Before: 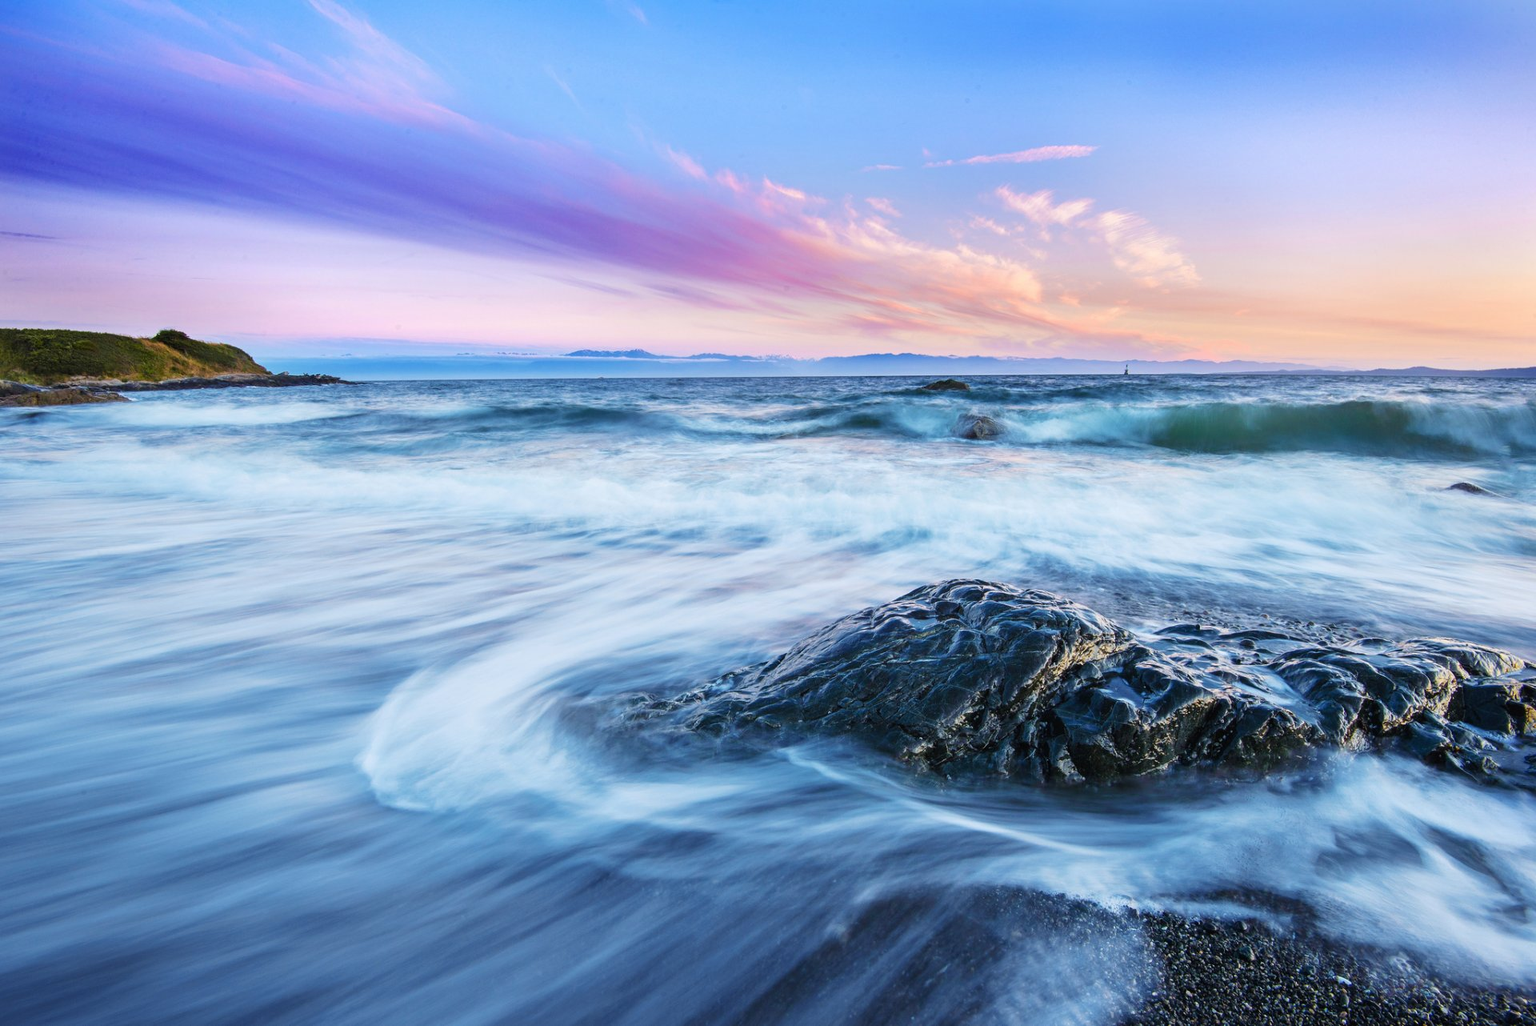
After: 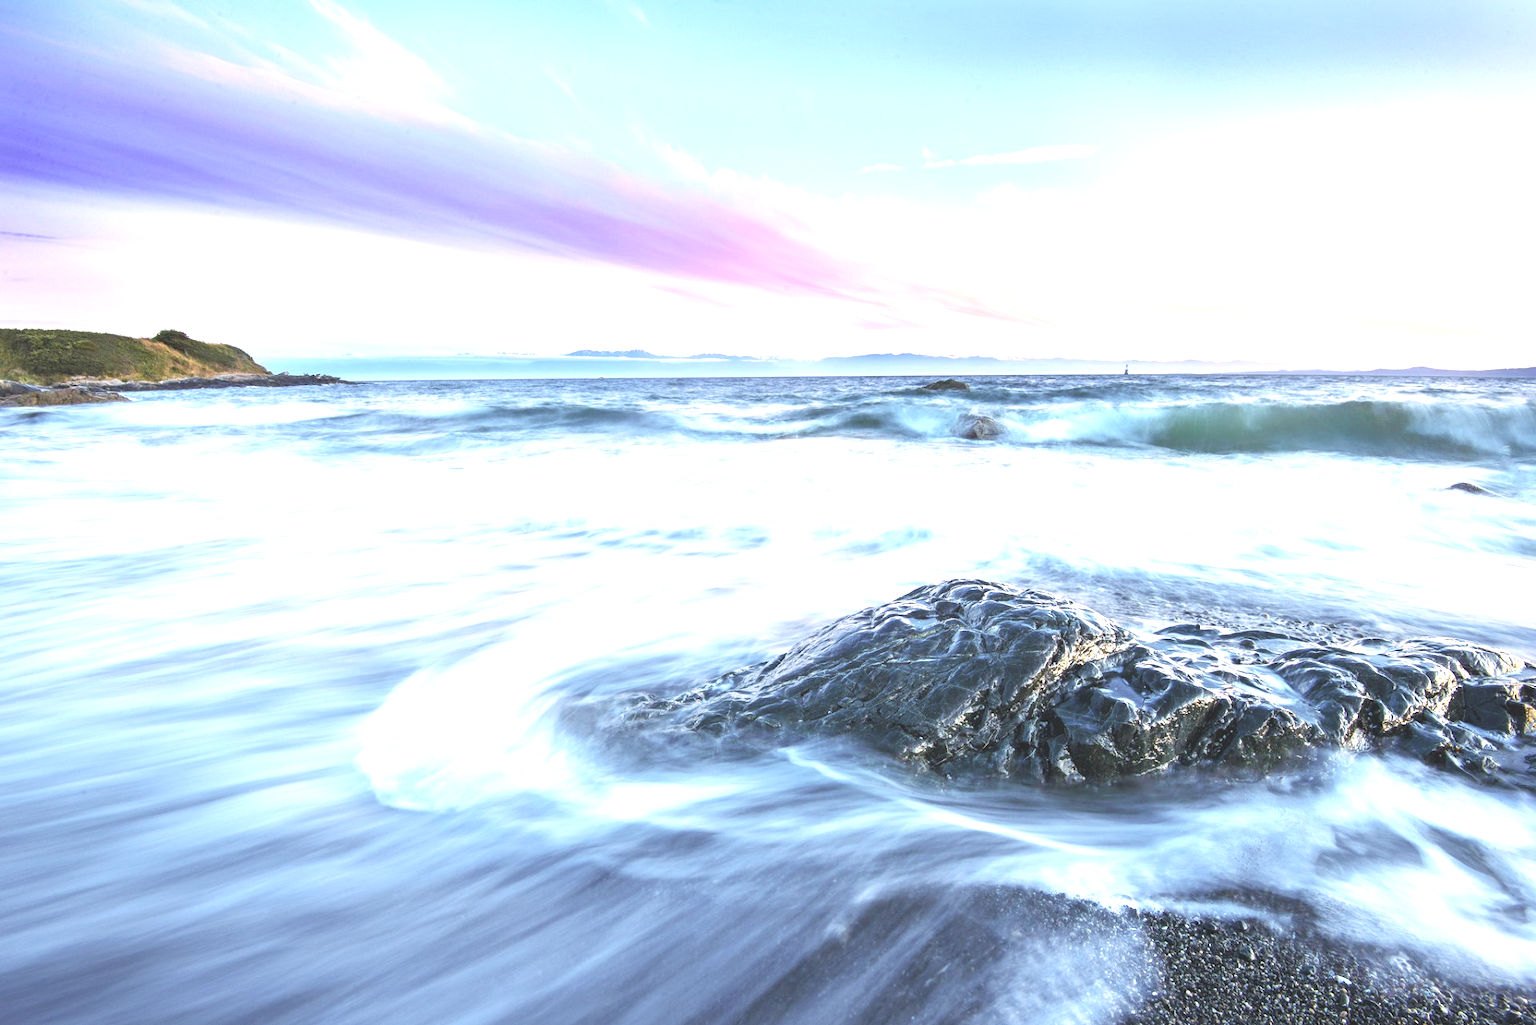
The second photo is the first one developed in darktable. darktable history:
contrast brightness saturation: contrast -0.24, saturation -0.42
exposure: black level correction 0, exposure 1.74 EV, compensate highlight preservation false
